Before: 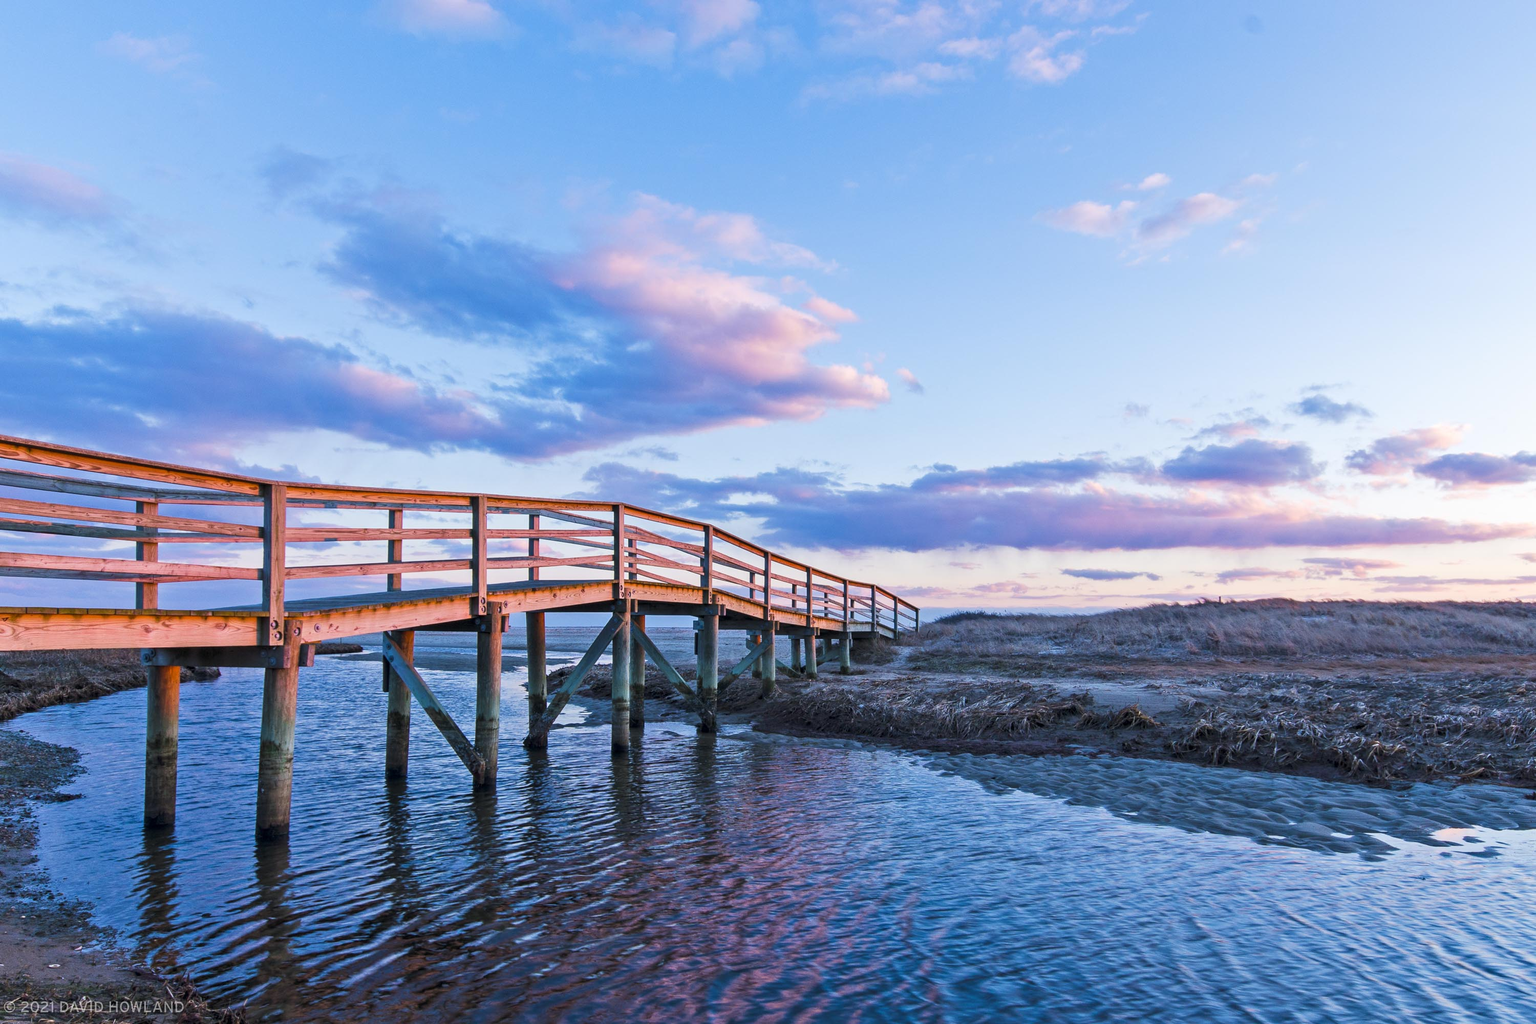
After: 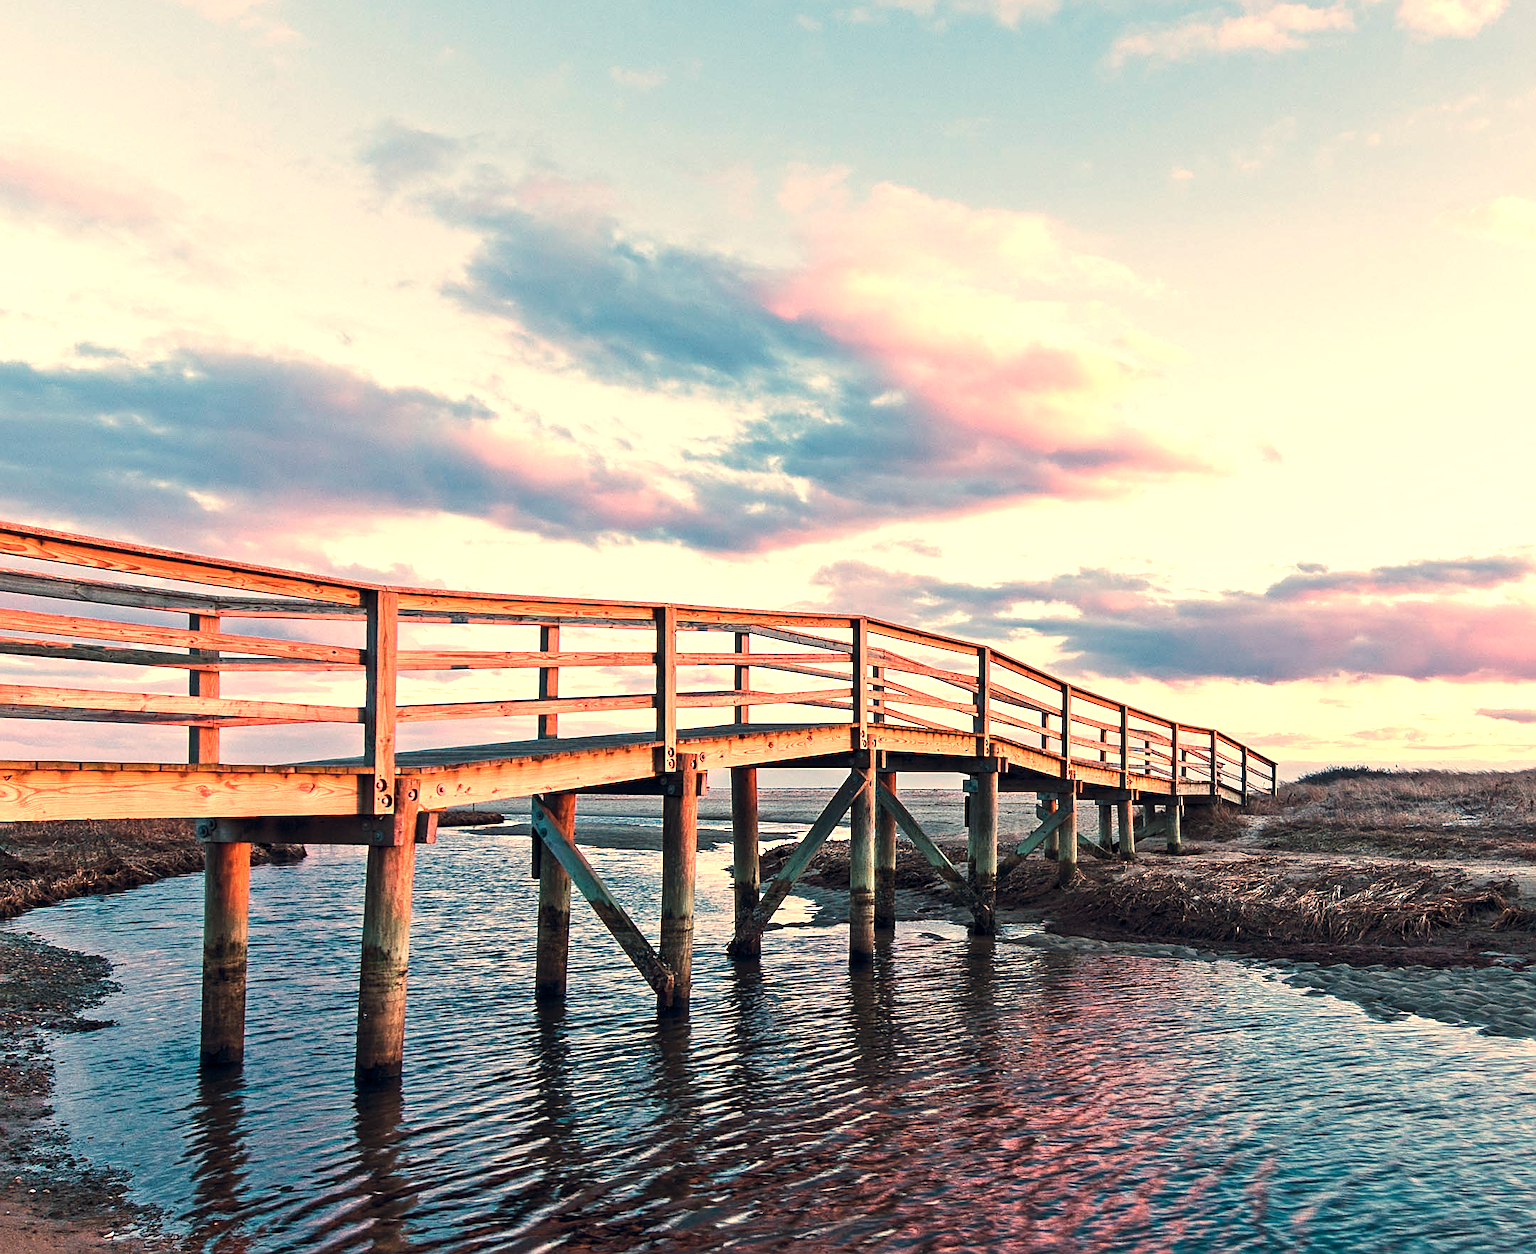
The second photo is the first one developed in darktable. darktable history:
white balance: red 1.467, blue 0.684
crop: top 5.803%, right 27.864%, bottom 5.804%
tone equalizer: -8 EV -0.75 EV, -7 EV -0.7 EV, -6 EV -0.6 EV, -5 EV -0.4 EV, -3 EV 0.4 EV, -2 EV 0.6 EV, -1 EV 0.7 EV, +0 EV 0.75 EV, edges refinement/feathering 500, mask exposure compensation -1.57 EV, preserve details no
sharpen: on, module defaults
color correction: highlights a* -10.04, highlights b* -10.37
color balance rgb: shadows lift › hue 87.51°, highlights gain › chroma 1.62%, highlights gain › hue 55.1°, global offset › chroma 0.06%, global offset › hue 253.66°, linear chroma grading › global chroma 0.5%
